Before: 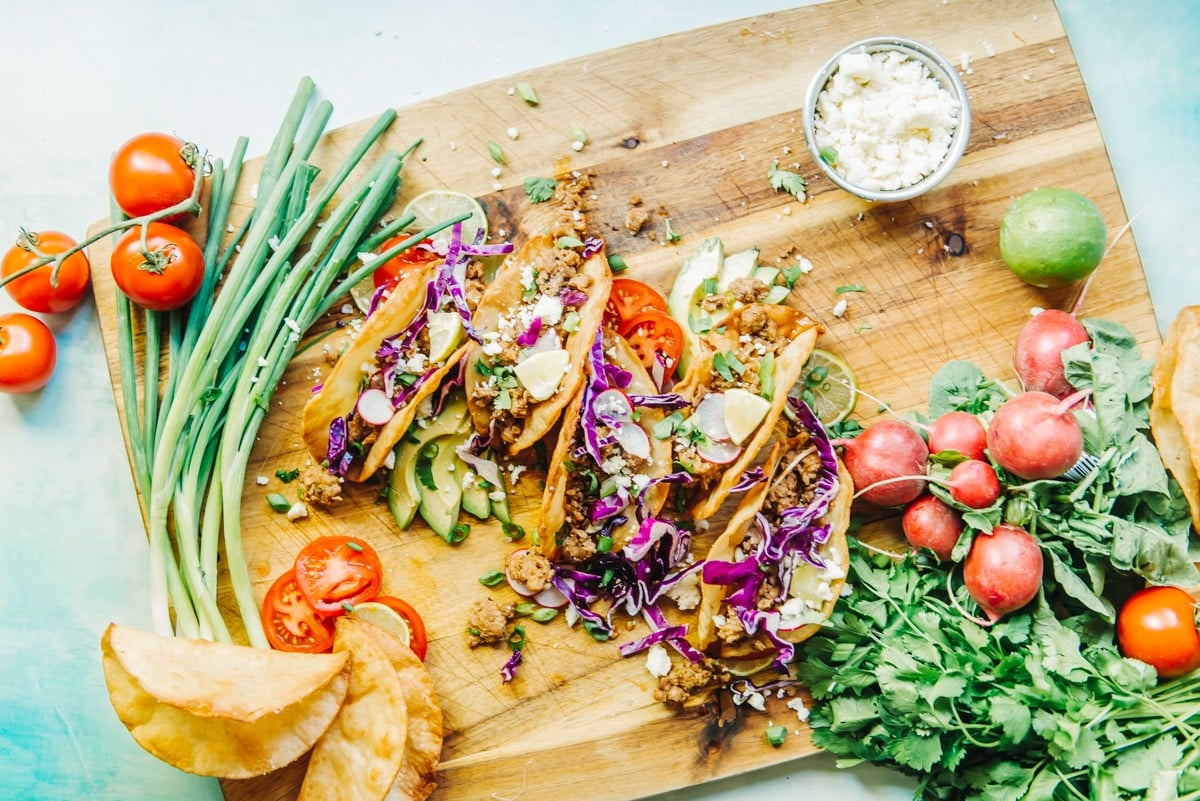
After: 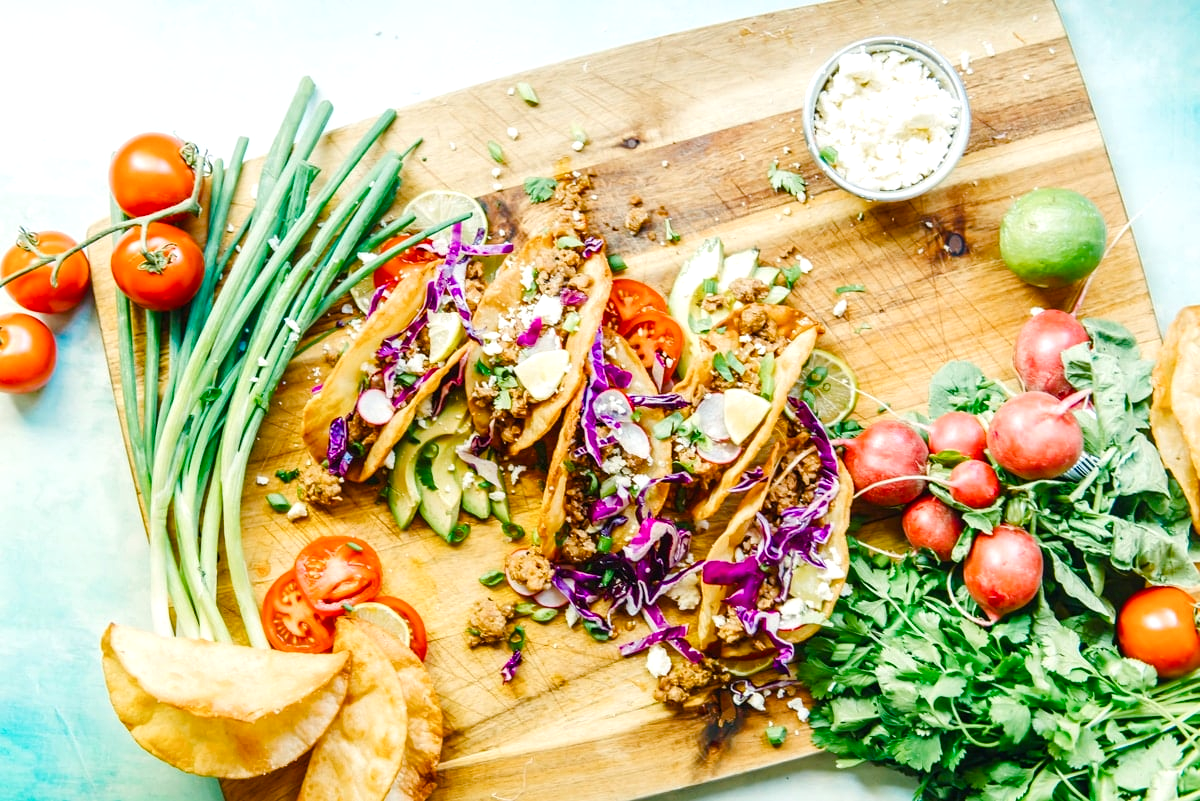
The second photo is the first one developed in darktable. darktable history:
color balance rgb: shadows lift › chroma 3.208%, shadows lift › hue 280.25°, power › hue 328.46°, linear chroma grading › global chroma 15.477%, perceptual saturation grading › global saturation 20%, perceptual saturation grading › highlights -49.392%, perceptual saturation grading › shadows 24.349%, perceptual brilliance grading › global brilliance 11.905%
exposure: exposure -0.173 EV, compensate highlight preservation false
